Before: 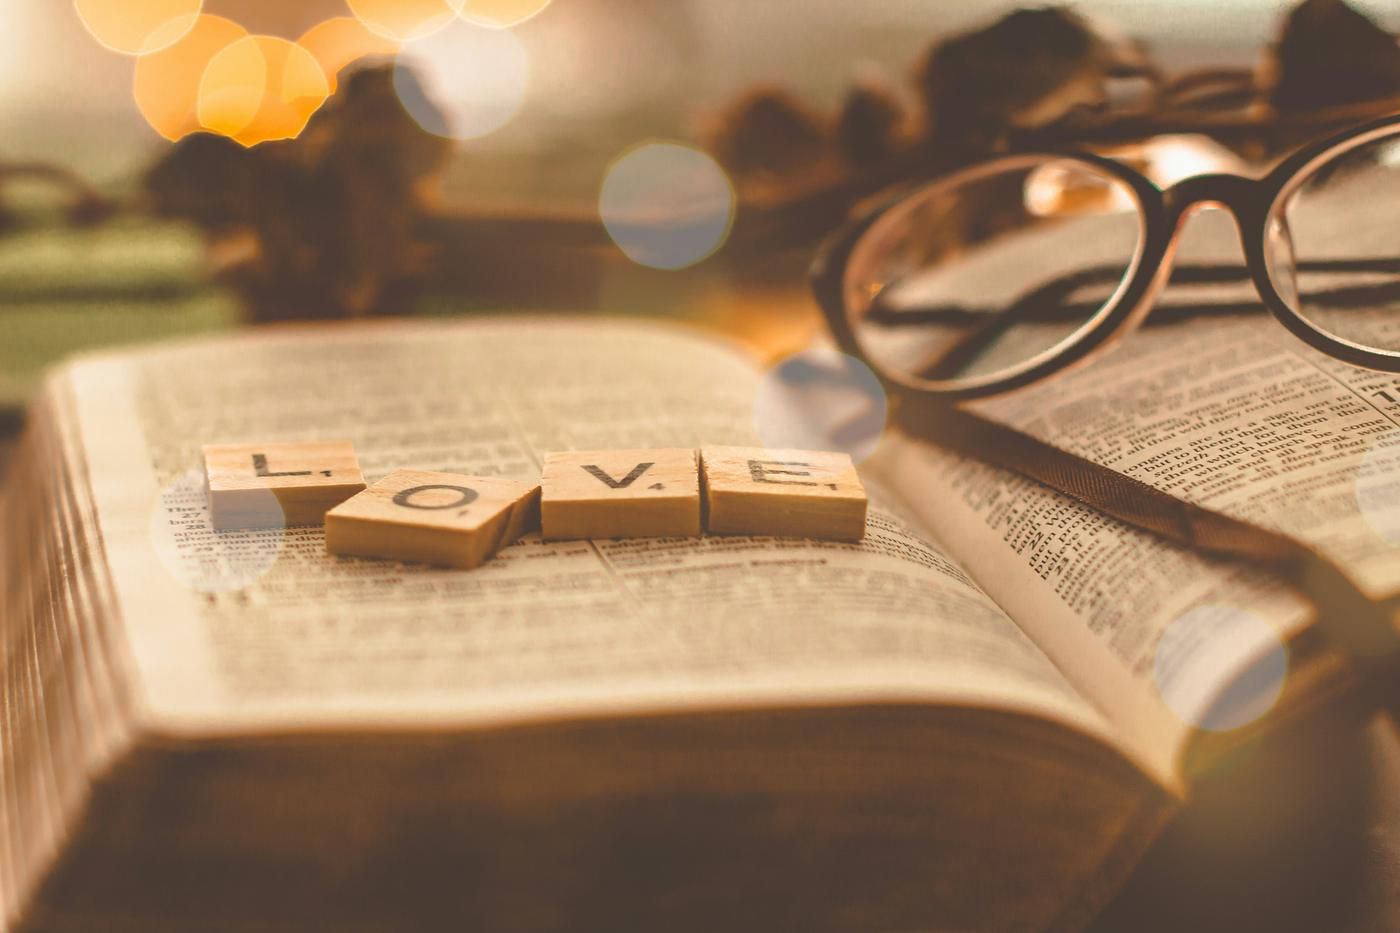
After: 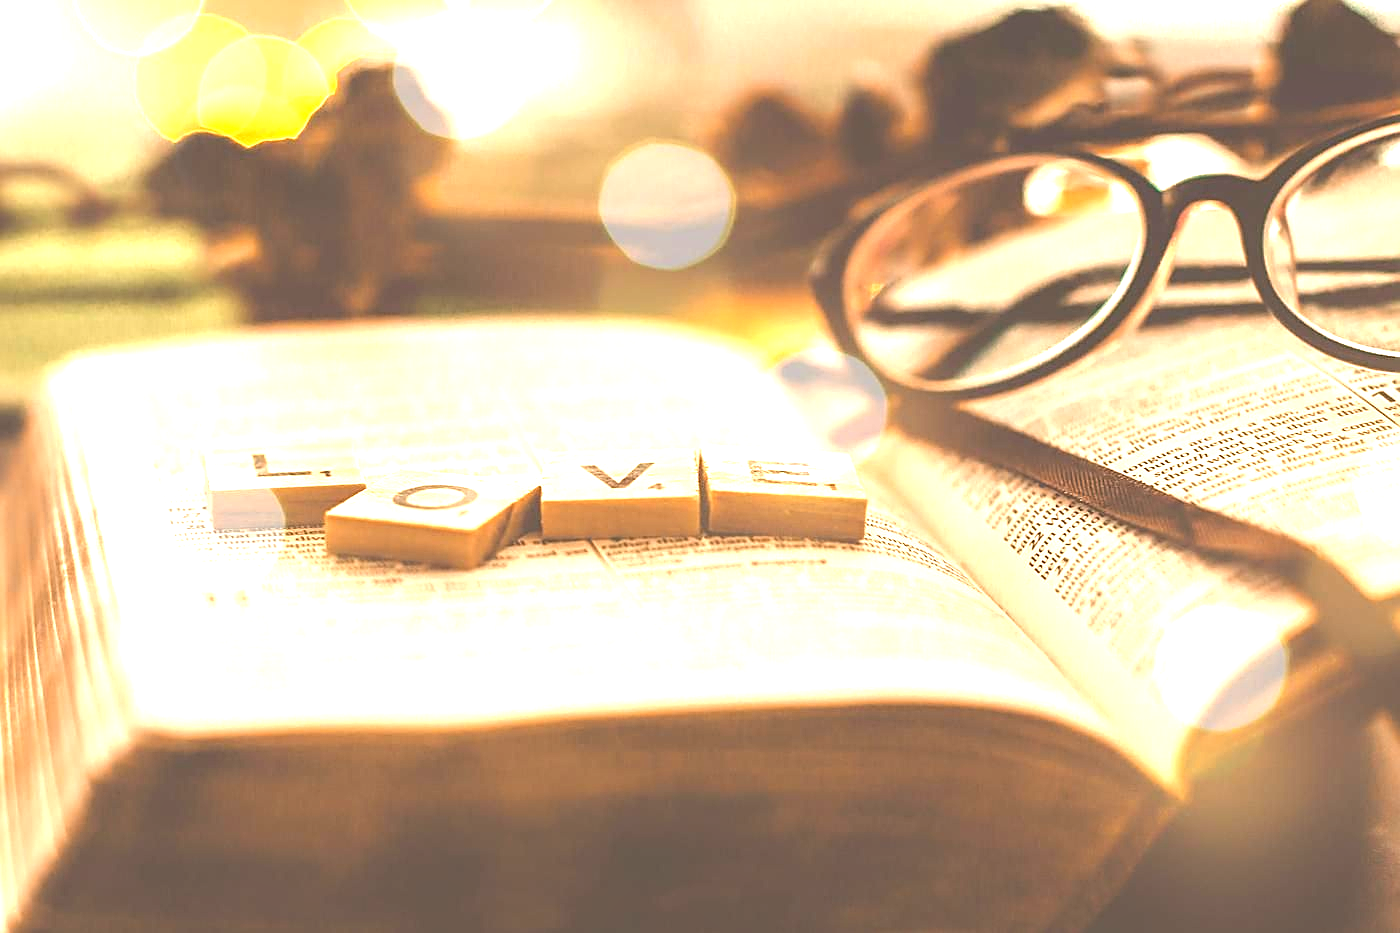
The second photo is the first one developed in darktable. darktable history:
exposure: black level correction 0, exposure 1.2 EV, compensate exposure bias true, compensate highlight preservation false
tone equalizer: -8 EV -0.418 EV, -7 EV -0.424 EV, -6 EV -0.339 EV, -5 EV -0.227 EV, -3 EV 0.252 EV, -2 EV 0.352 EV, -1 EV 0.413 EV, +0 EV 0.44 EV, smoothing diameter 2.12%, edges refinement/feathering 22.22, mask exposure compensation -1.57 EV, filter diffusion 5
sharpen: amount 0.534
